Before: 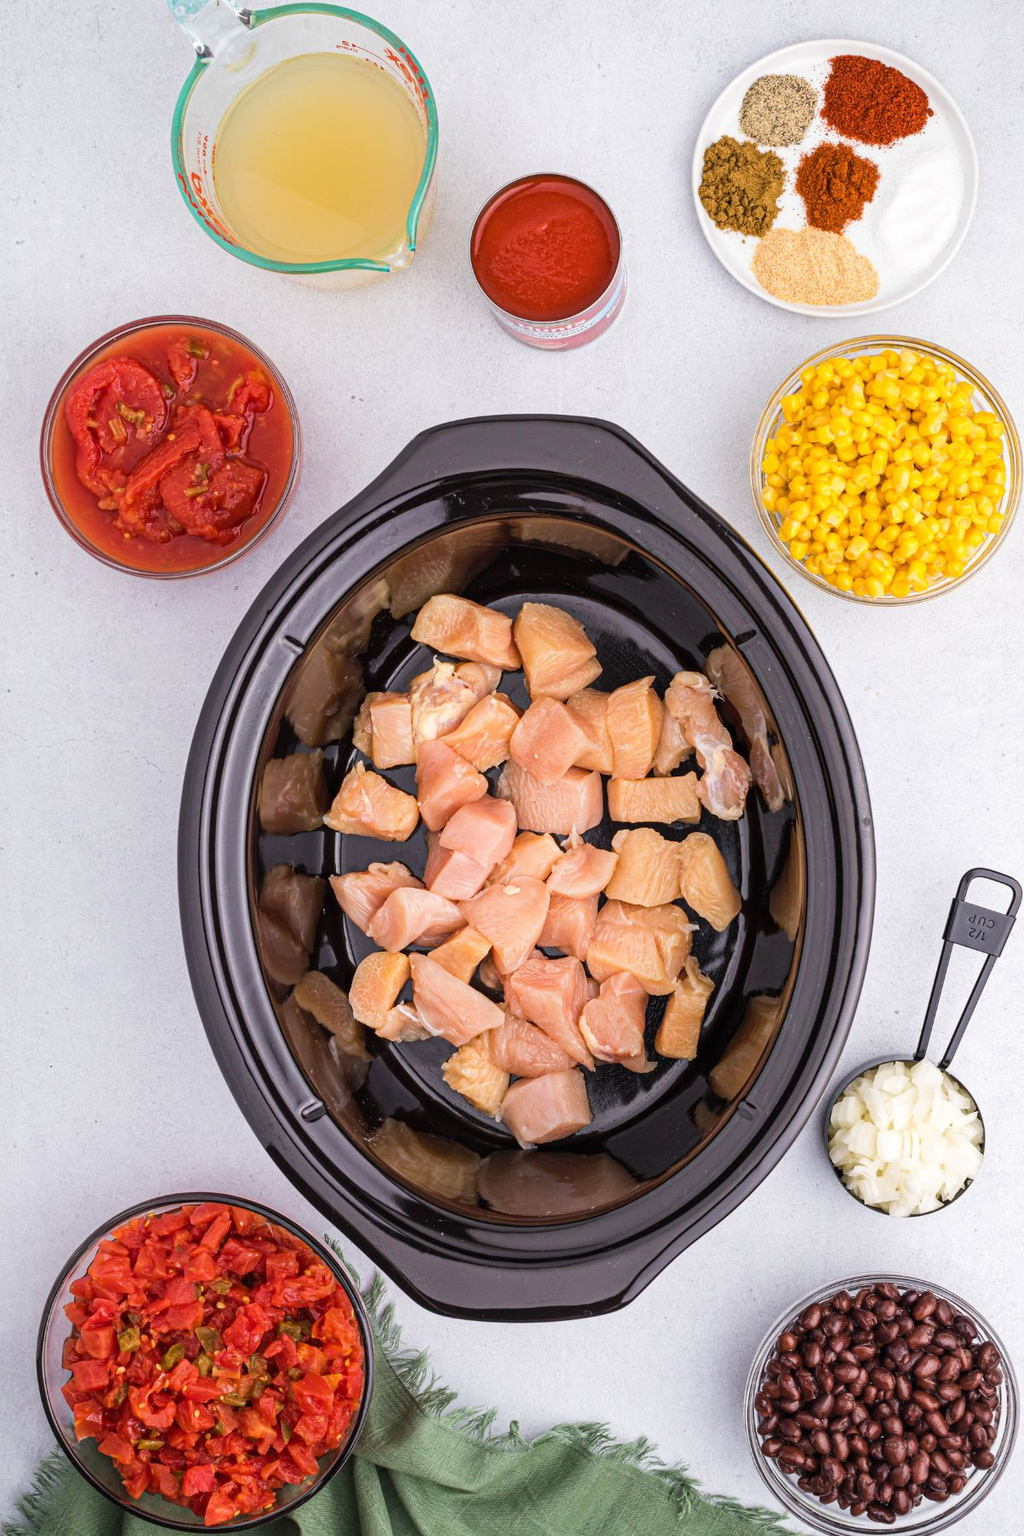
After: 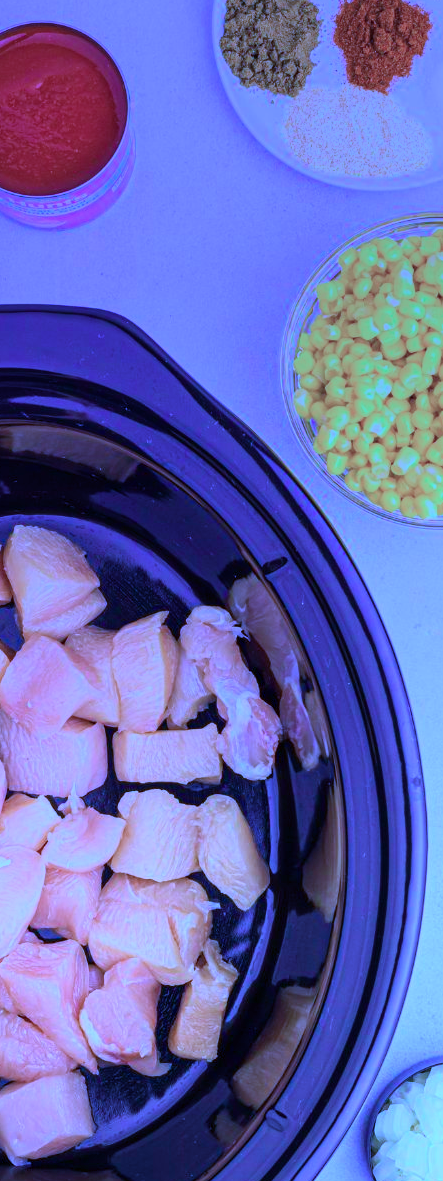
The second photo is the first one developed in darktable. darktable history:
color calibration: output R [0.948, 0.091, -0.04, 0], output G [-0.3, 1.384, -0.085, 0], output B [-0.108, 0.061, 1.08, 0], illuminant as shot in camera, x 0.484, y 0.43, temperature 2405.29 K
tone equalizer: -8 EV 0.06 EV, smoothing diameter 25%, edges refinement/feathering 10, preserve details guided filter
graduated density: hue 238.83°, saturation 50%
crop and rotate: left 49.936%, top 10.094%, right 13.136%, bottom 24.256%
